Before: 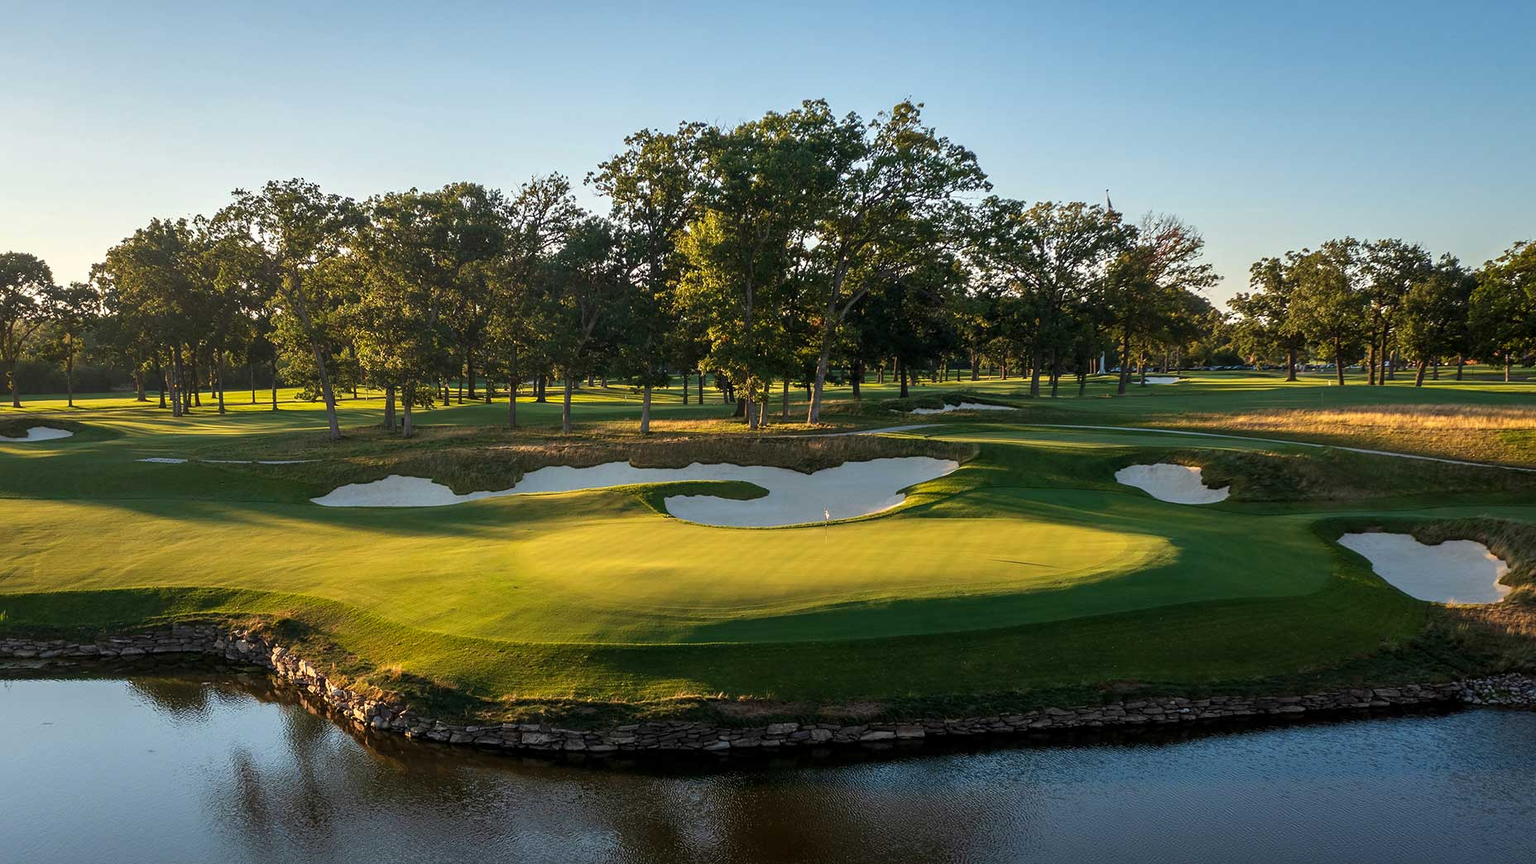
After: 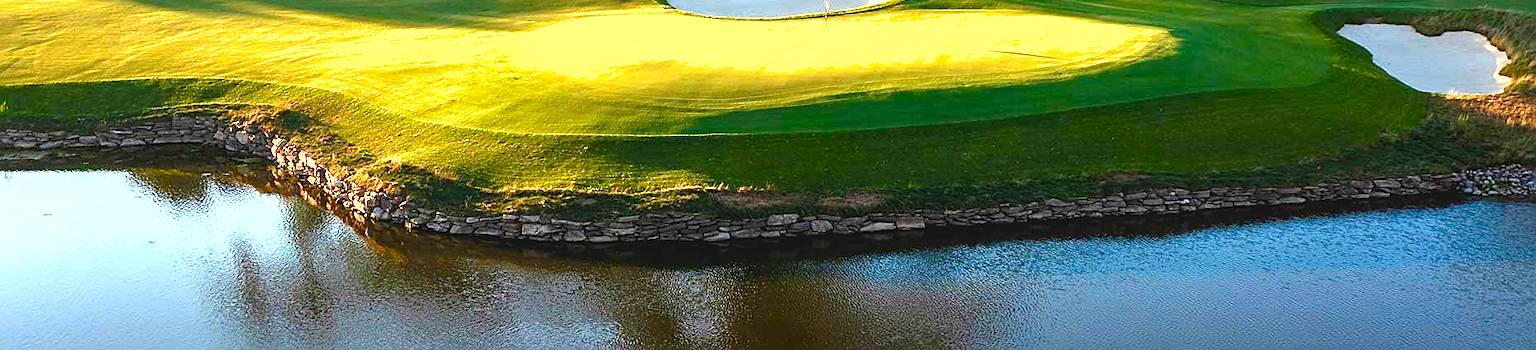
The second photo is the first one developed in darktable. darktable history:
crop and rotate: top 58.958%, bottom 0.522%
exposure: black level correction -0.005, exposure 1.003 EV, compensate exposure bias true, compensate highlight preservation false
sharpen: on, module defaults
shadows and highlights: shadows 10.88, white point adjustment 0.976, highlights -40.33
tone equalizer: -8 EV -0.435 EV, -7 EV -0.429 EV, -6 EV -0.371 EV, -5 EV -0.207 EV, -3 EV 0.239 EV, -2 EV 0.328 EV, -1 EV 0.386 EV, +0 EV 0.418 EV
contrast brightness saturation: saturation 0.184
color balance rgb: perceptual saturation grading › global saturation 13.848%, perceptual saturation grading › highlights -30.748%, perceptual saturation grading › shadows 50.832%, global vibrance 20%
